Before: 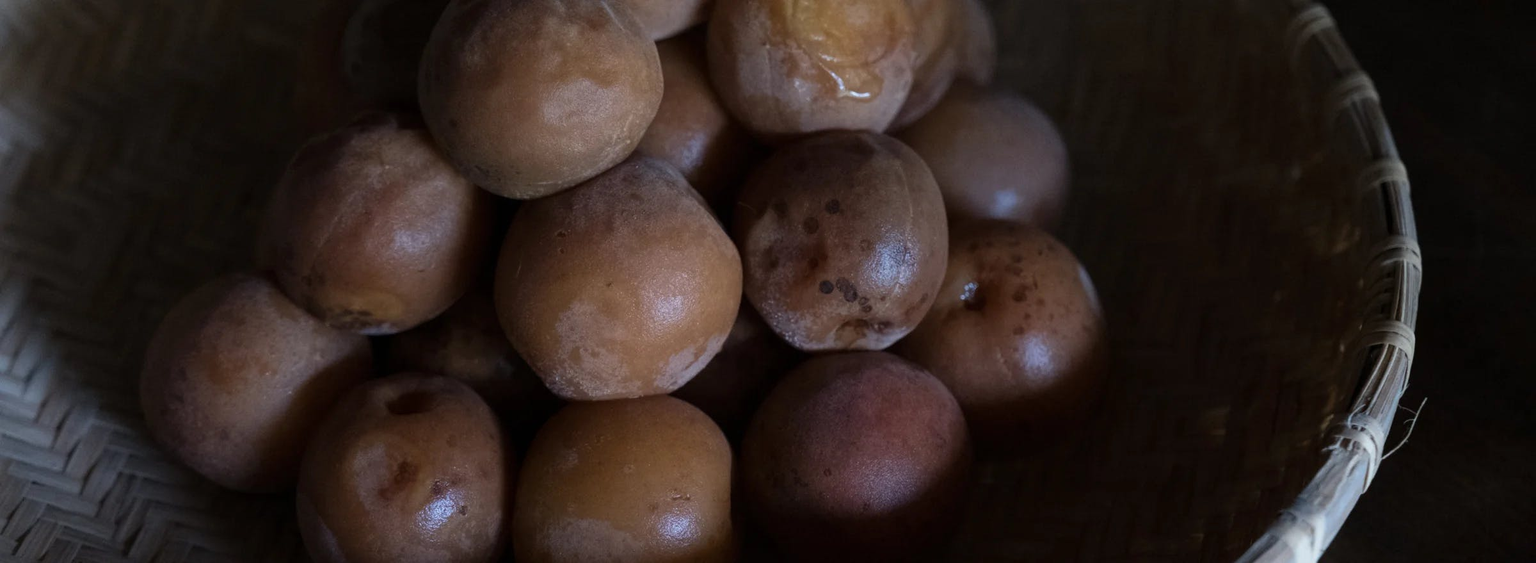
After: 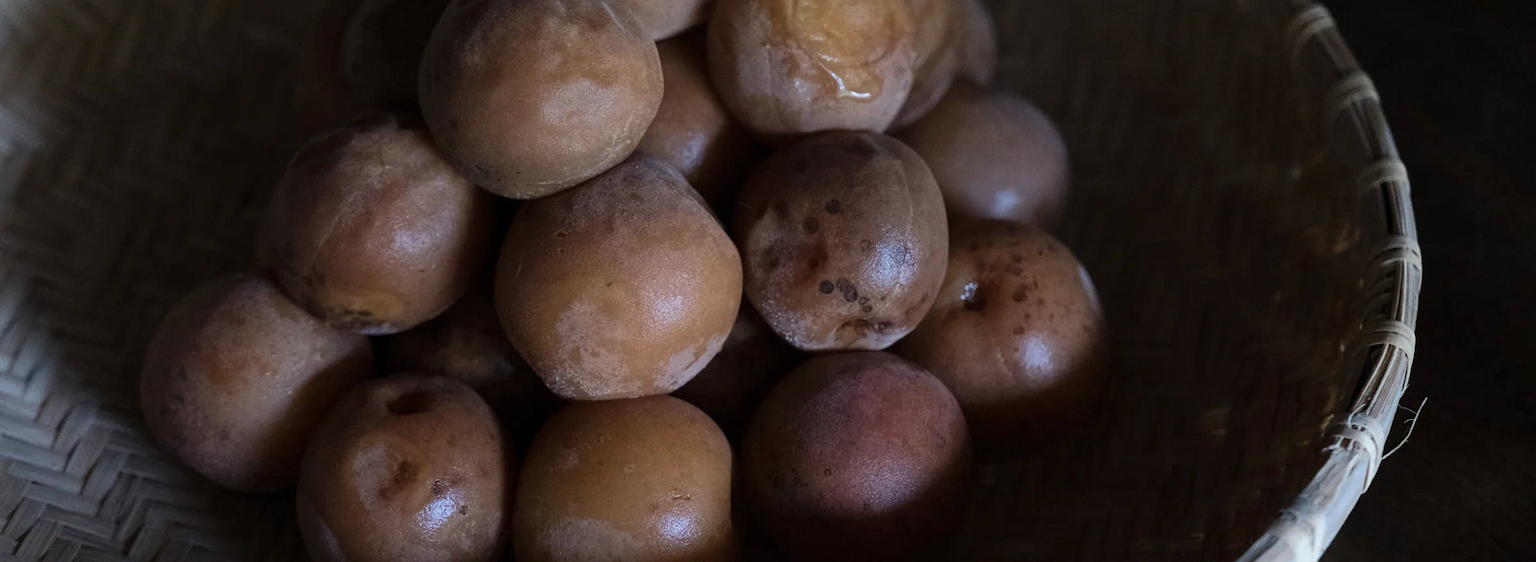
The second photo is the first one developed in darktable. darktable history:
sharpen: amount 0.212
shadows and highlights: radius 336.13, shadows 28.57, soften with gaussian
